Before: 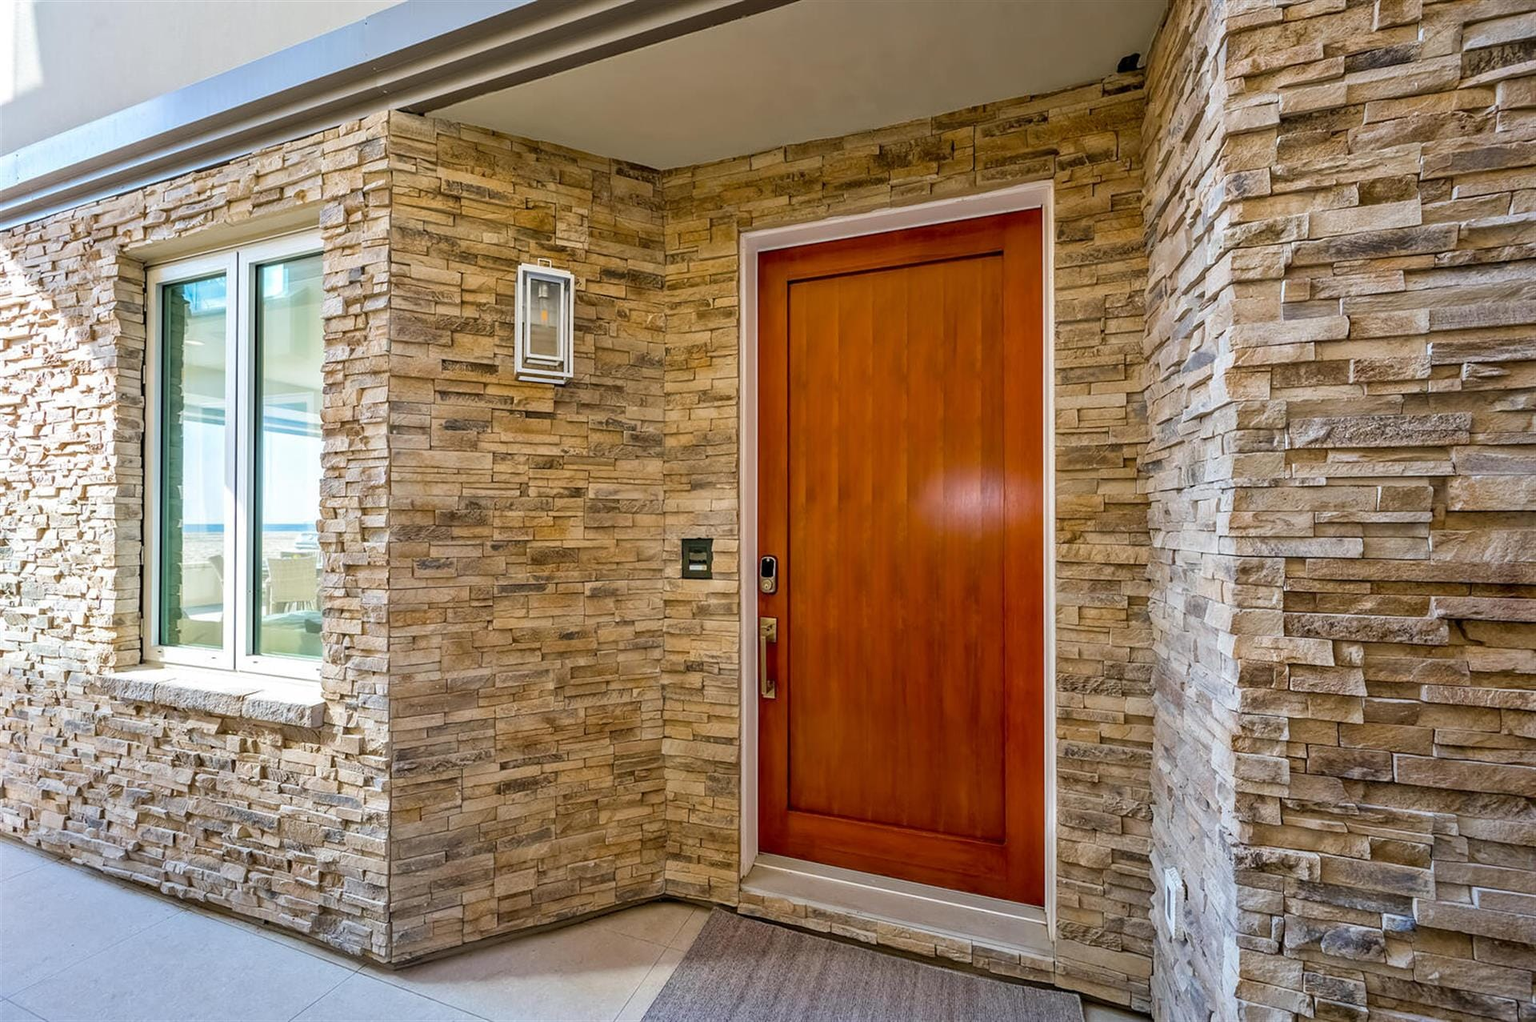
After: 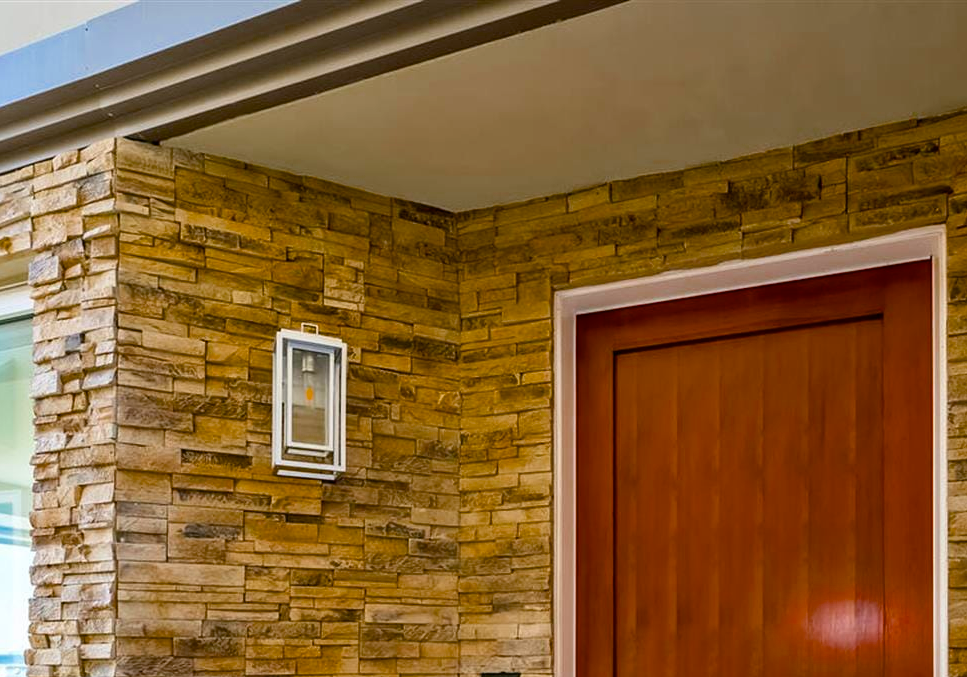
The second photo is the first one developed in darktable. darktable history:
crop: left 19.365%, right 30.23%, bottom 46.982%
contrast brightness saturation: contrast 0.074
color balance rgb: shadows lift › hue 86.14°, perceptual saturation grading › global saturation 29.917%, saturation formula JzAzBz (2021)
